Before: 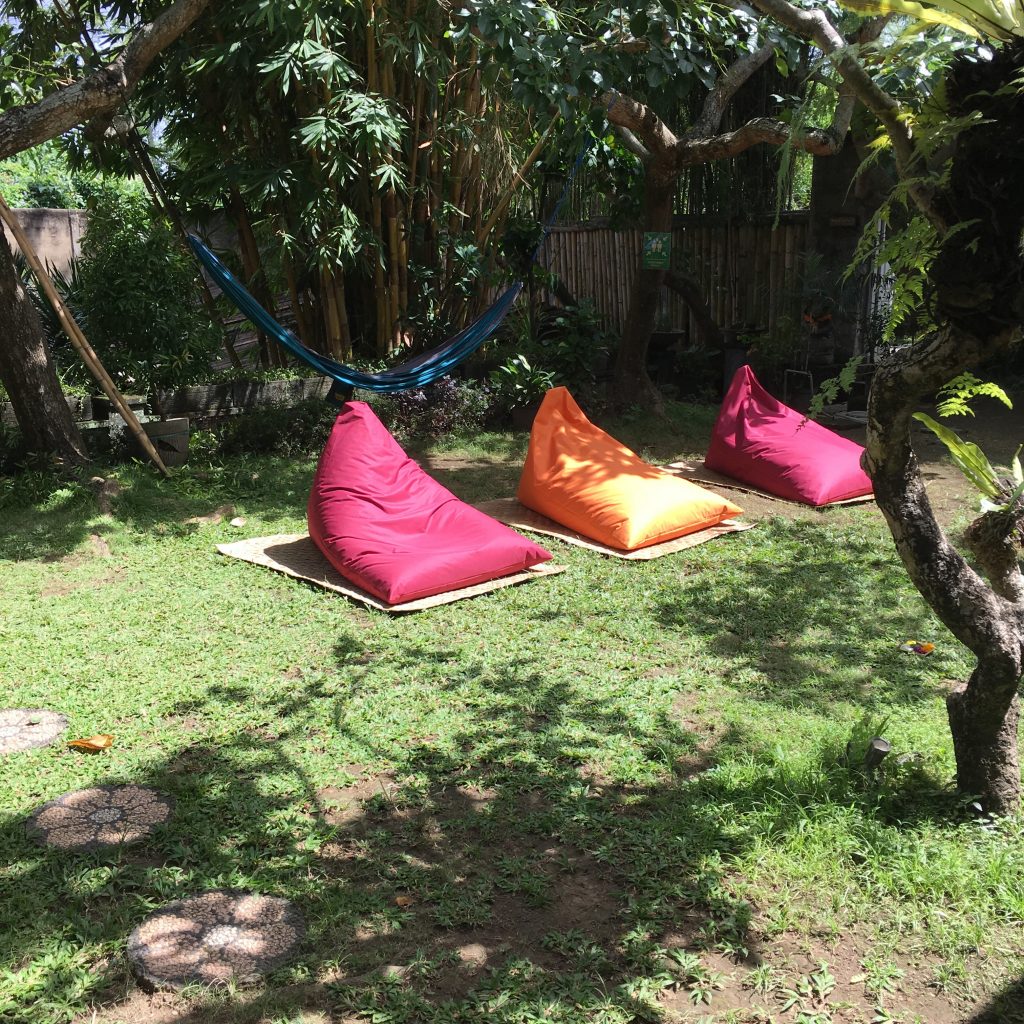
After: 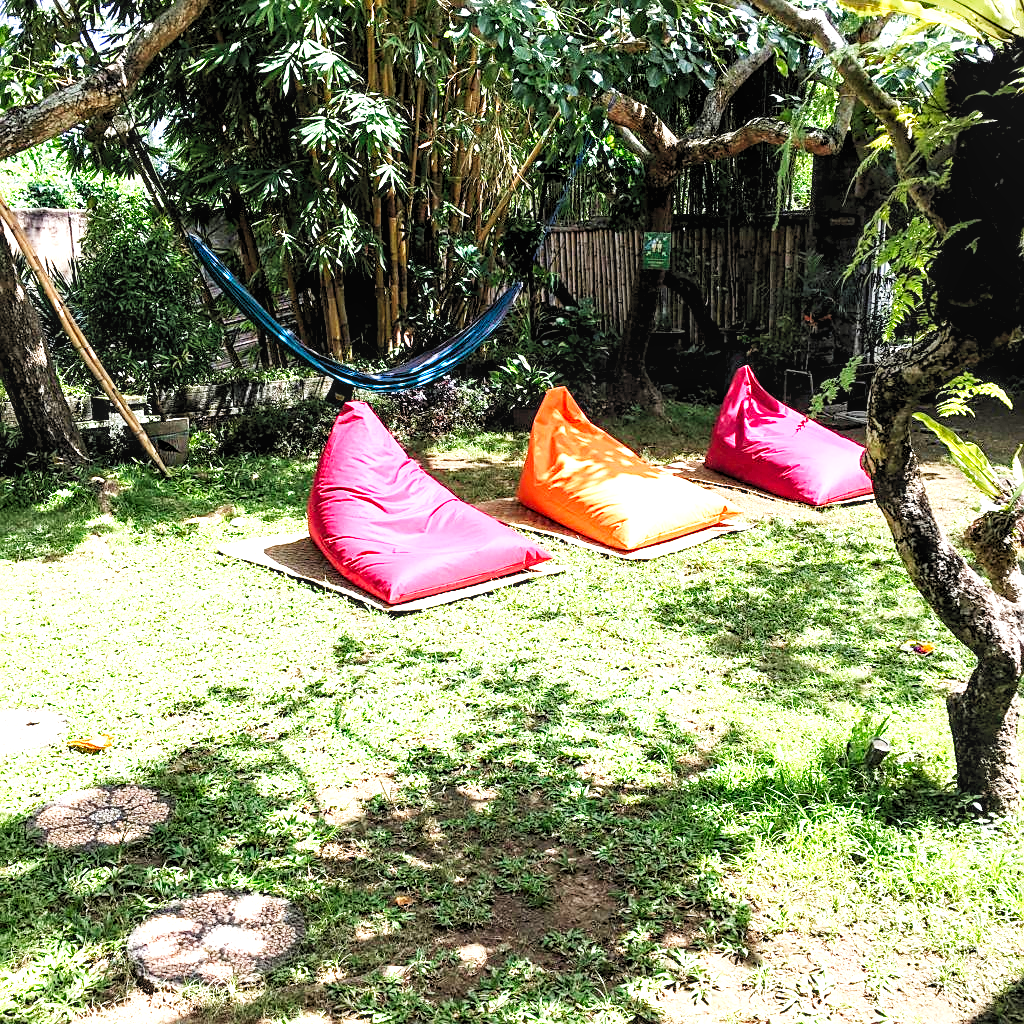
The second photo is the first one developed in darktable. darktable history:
sharpen: amount 0.499
base curve: curves: ch0 [(0, 0) (0.007, 0.004) (0.027, 0.03) (0.046, 0.07) (0.207, 0.54) (0.442, 0.872) (0.673, 0.972) (1, 1)], preserve colors none
contrast brightness saturation: saturation -0.101
local contrast: detail 130%
levels: levels [0.044, 0.416, 0.908]
